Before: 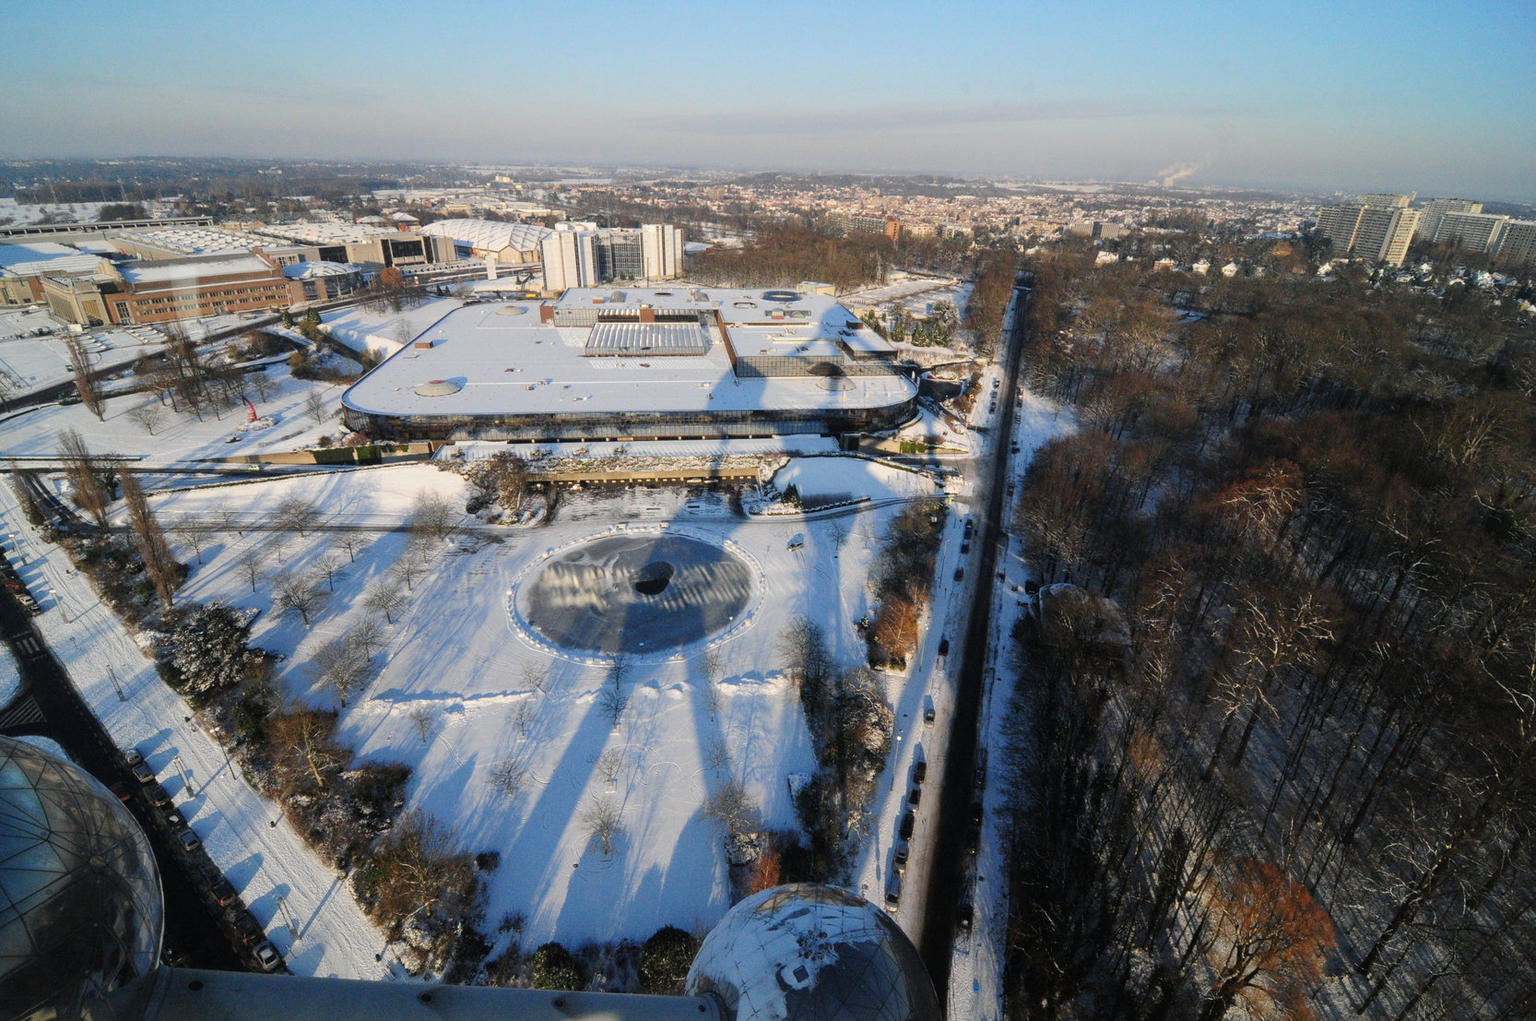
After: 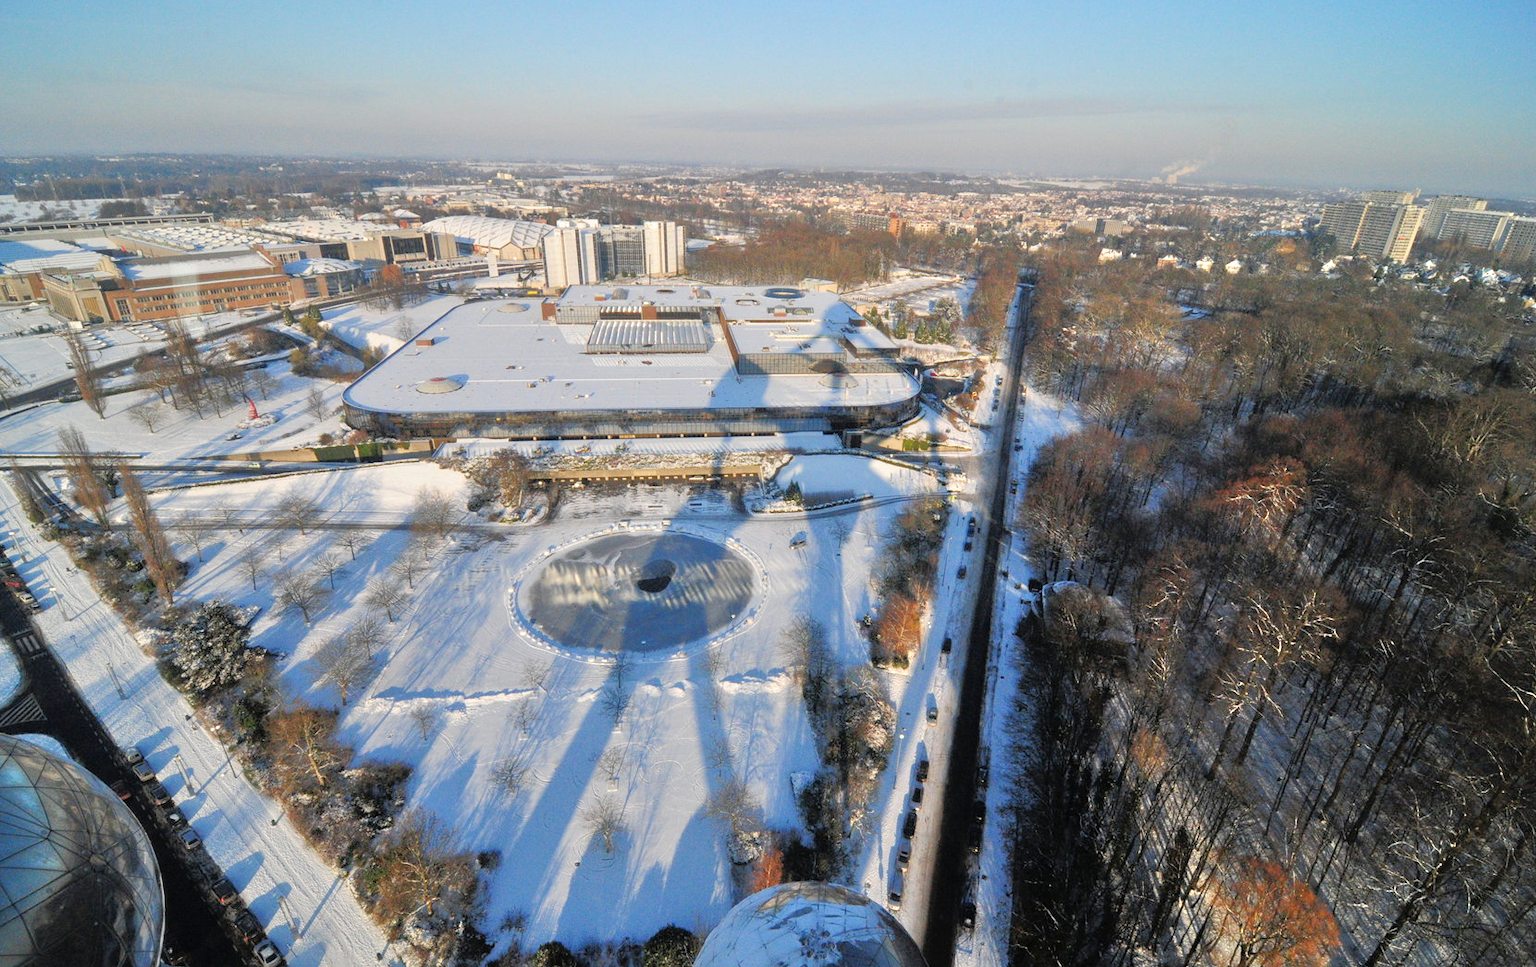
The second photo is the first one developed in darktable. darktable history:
tone equalizer: -7 EV 0.15 EV, -6 EV 0.6 EV, -5 EV 1.15 EV, -4 EV 1.33 EV, -3 EV 1.15 EV, -2 EV 0.6 EV, -1 EV 0.15 EV, mask exposure compensation -0.5 EV
crop: top 0.448%, right 0.264%, bottom 5.045%
rgb curve: curves: ch0 [(0, 0) (0.053, 0.068) (0.122, 0.128) (1, 1)]
